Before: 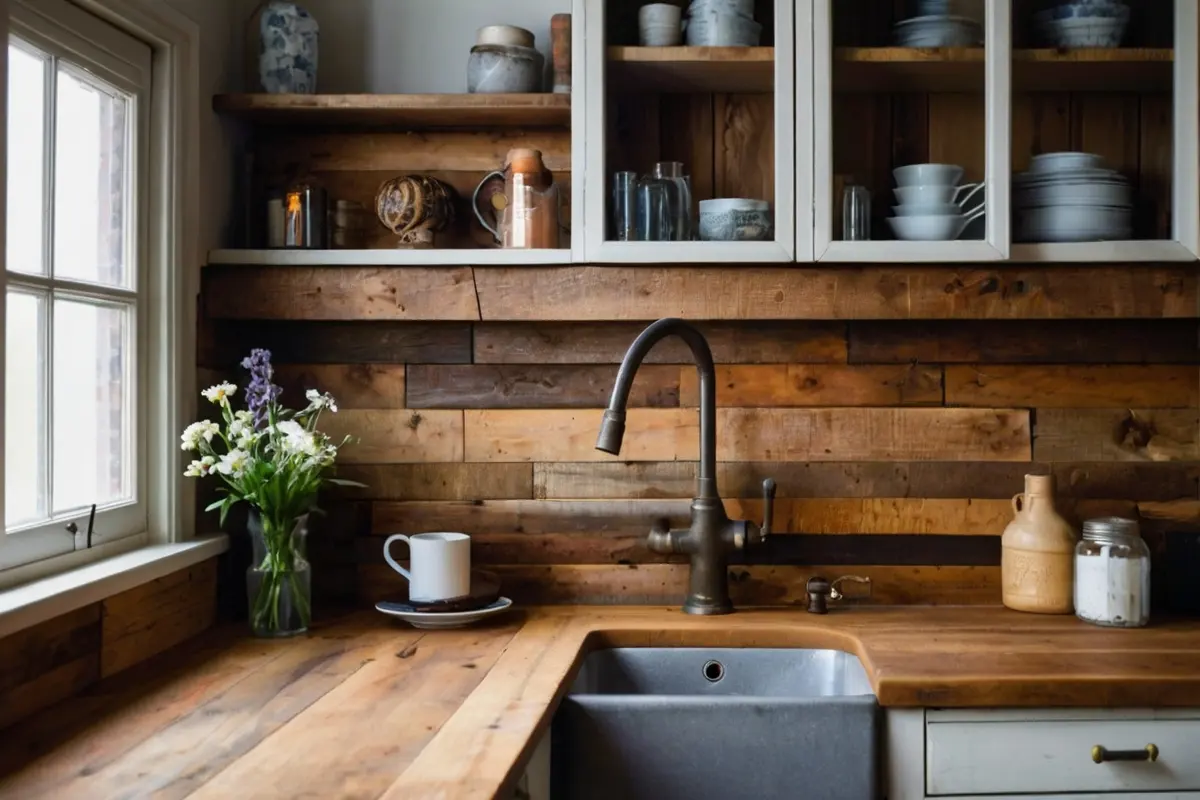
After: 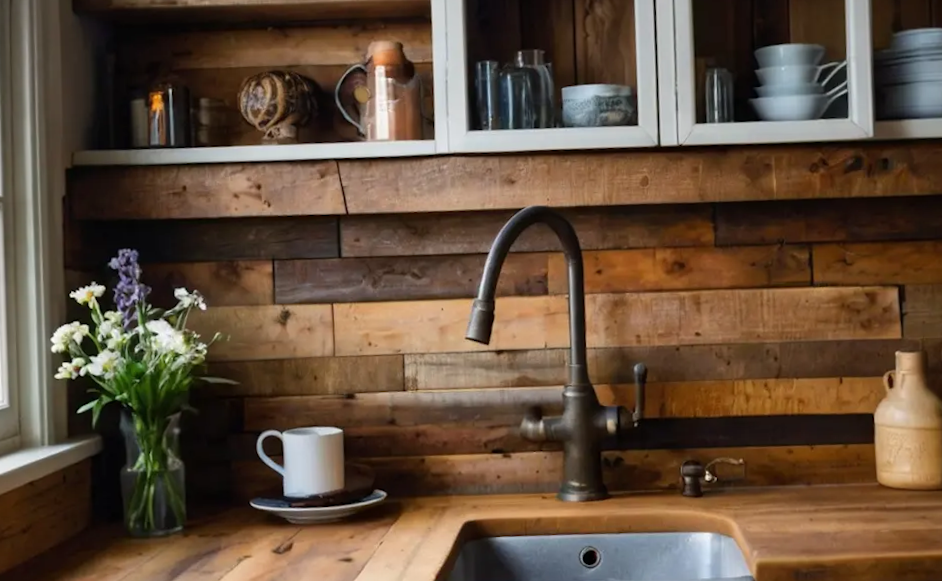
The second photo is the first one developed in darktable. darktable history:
rotate and perspective: rotation -5°, crop left 0.05, crop right 0.952, crop top 0.11, crop bottom 0.89
crop and rotate: angle -3.27°, left 5.211%, top 5.211%, right 4.607%, bottom 4.607%
